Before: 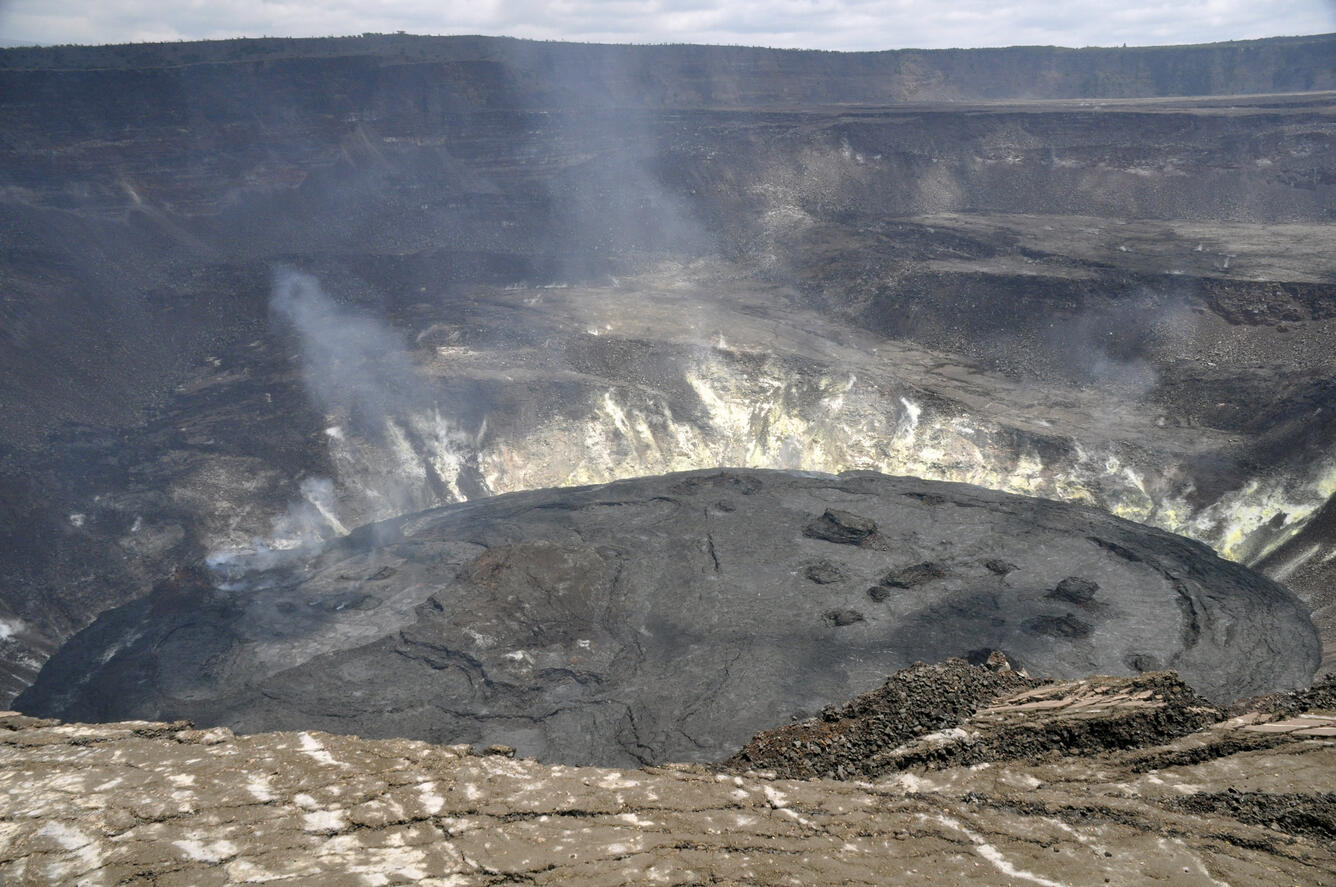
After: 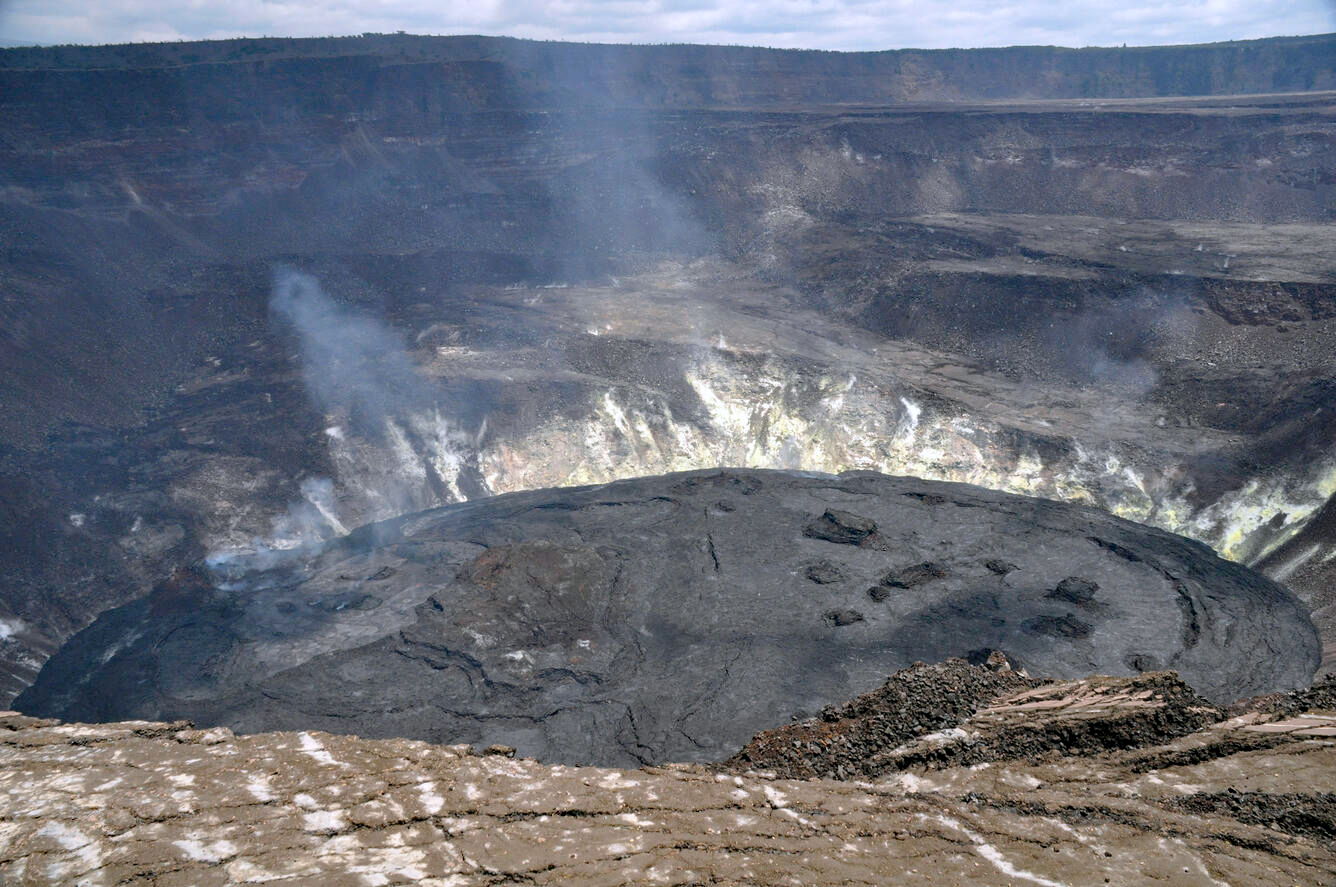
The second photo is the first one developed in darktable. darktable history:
white balance: red 0.984, blue 1.059
haze removal: compatibility mode true, adaptive false
